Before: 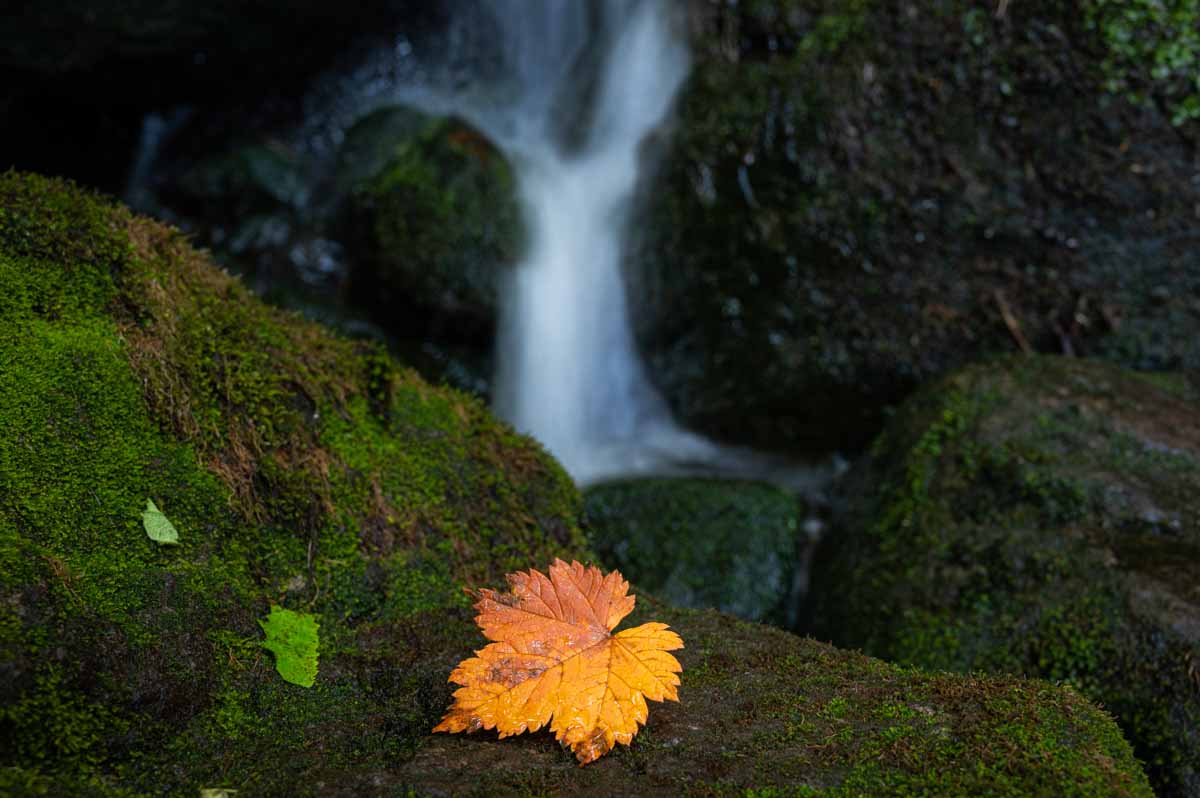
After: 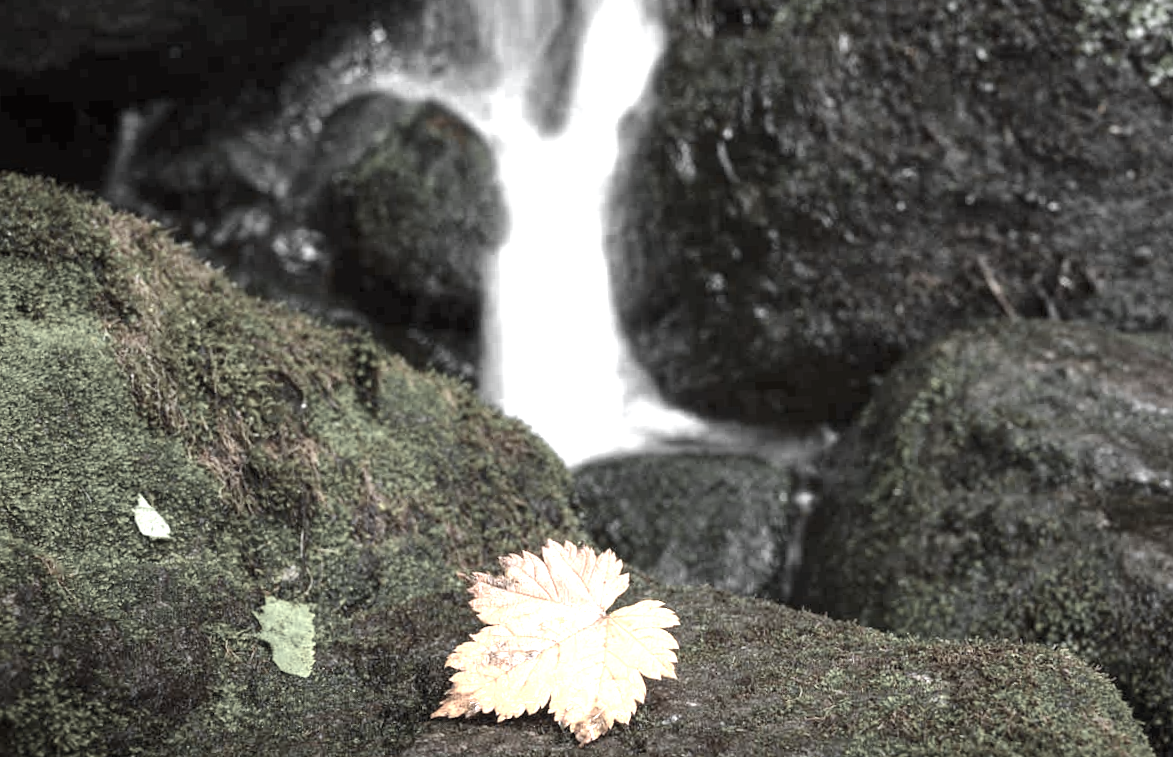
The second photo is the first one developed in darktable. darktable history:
color zones: curves: ch0 [(0, 0.613) (0.01, 0.613) (0.245, 0.448) (0.498, 0.529) (0.642, 0.665) (0.879, 0.777) (0.99, 0.613)]; ch1 [(0, 0.035) (0.121, 0.189) (0.259, 0.197) (0.415, 0.061) (0.589, 0.022) (0.732, 0.022) (0.857, 0.026) (0.991, 0.053)]
contrast brightness saturation: contrast 0.1, saturation -0.36
color balance: mode lift, gamma, gain (sRGB), lift [1, 1.049, 1, 1]
rotate and perspective: rotation -2°, crop left 0.022, crop right 0.978, crop top 0.049, crop bottom 0.951
exposure: black level correction 0, exposure 2.138 EV, compensate exposure bias true, compensate highlight preservation false
